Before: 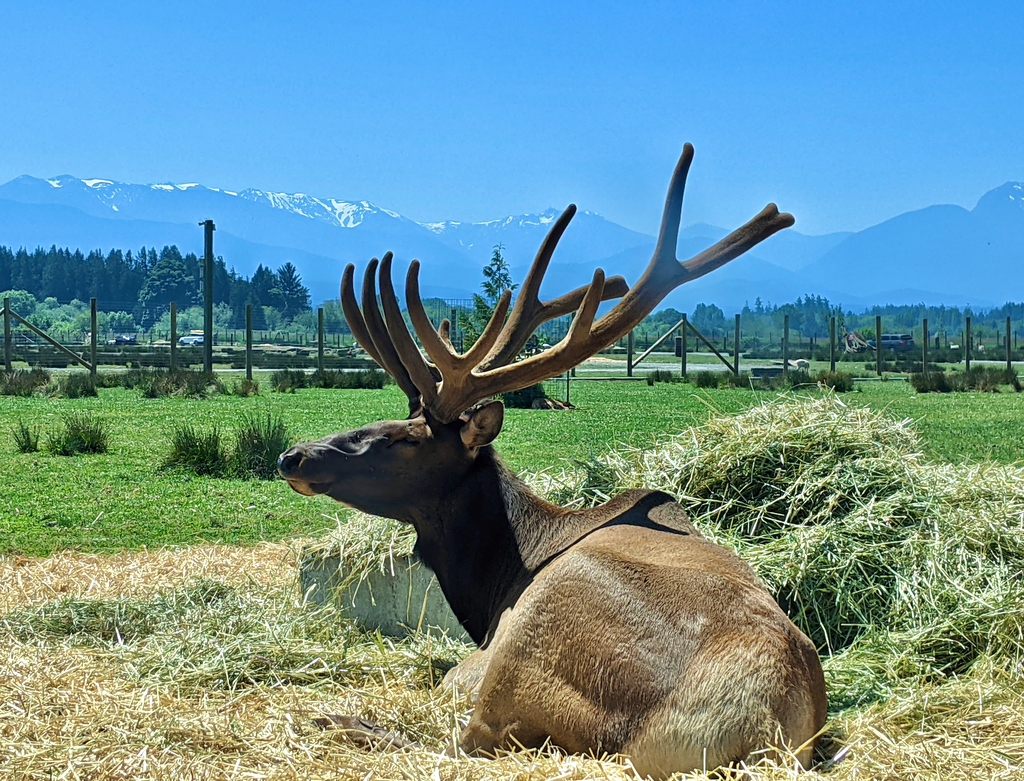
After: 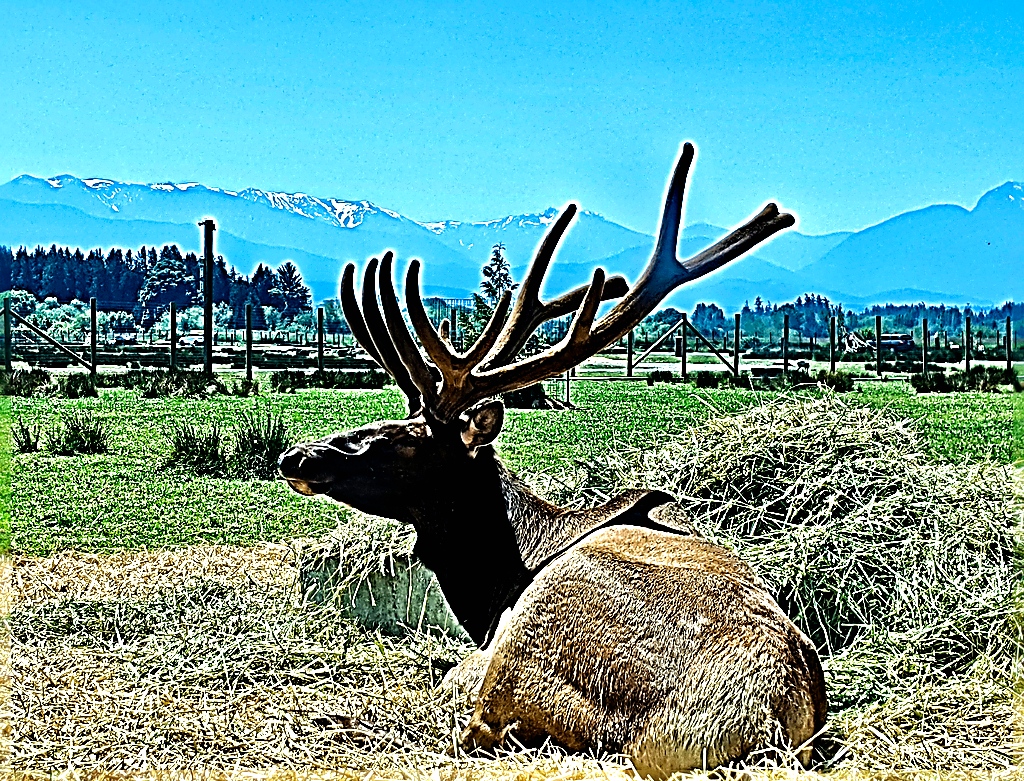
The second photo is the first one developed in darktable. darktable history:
filmic rgb: black relative exposure -8.2 EV, white relative exposure 2.2 EV, threshold 3 EV, hardness 7.11, latitude 85.74%, contrast 1.696, highlights saturation mix -4%, shadows ↔ highlights balance -2.69%, preserve chrominance no, color science v5 (2021), contrast in shadows safe, contrast in highlights safe, enable highlight reconstruction true
sharpen: radius 4.001, amount 2
